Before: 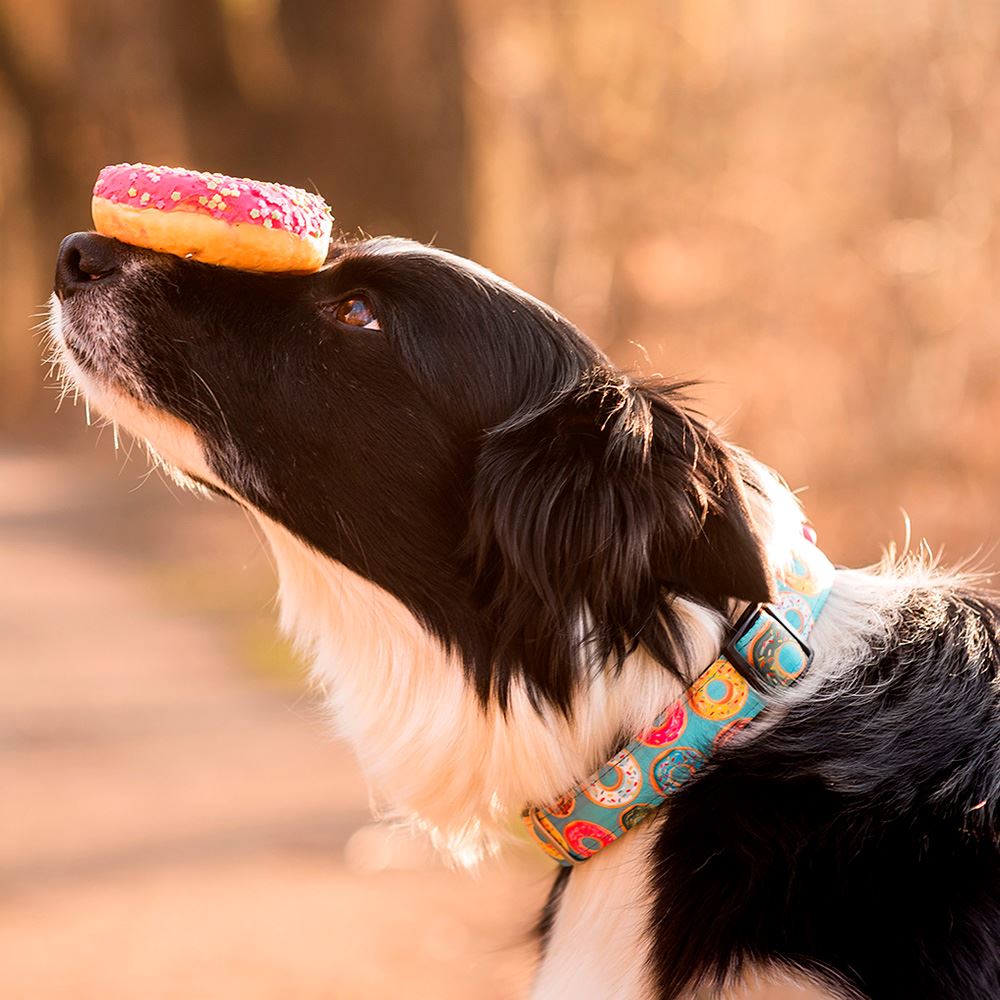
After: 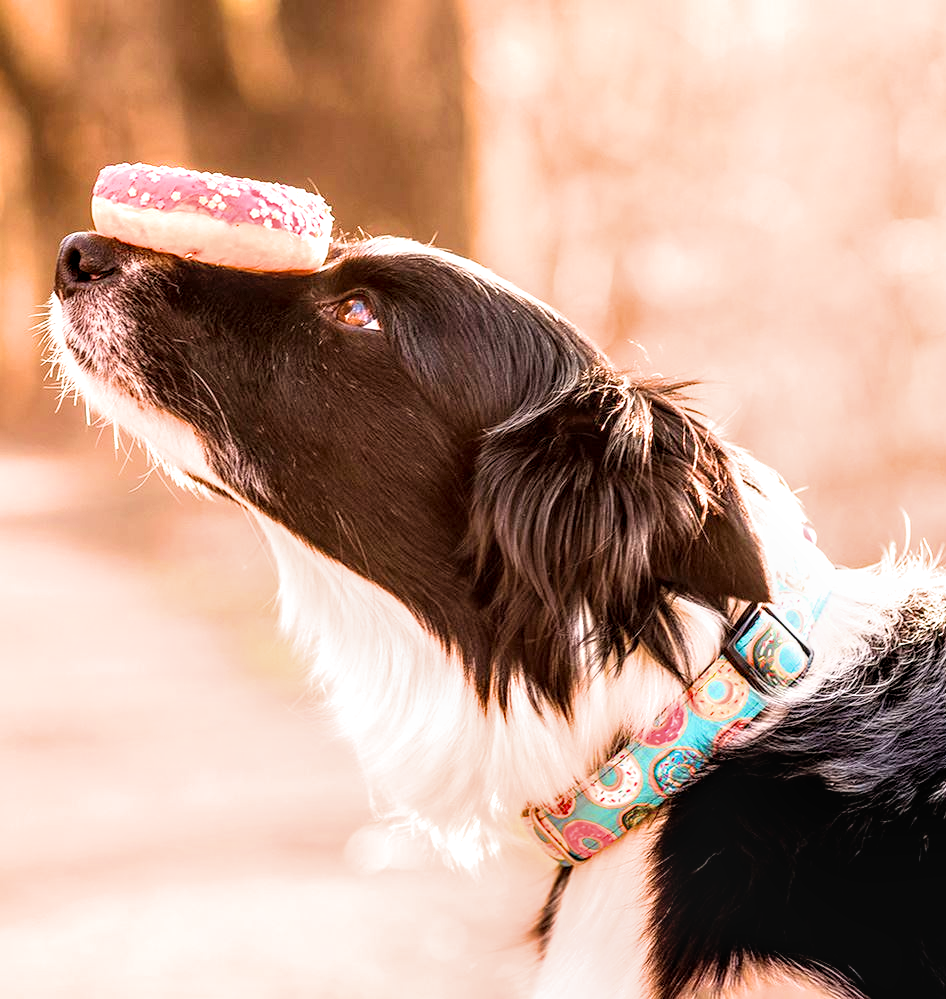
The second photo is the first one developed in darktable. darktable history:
exposure: black level correction 0, exposure 1.405 EV, compensate highlight preservation false
velvia: strength 14.34%
local contrast: detail 144%
filmic rgb: middle gray luminance 9.19%, black relative exposure -10.6 EV, white relative exposure 3.45 EV, target black luminance 0%, hardness 5.96, latitude 59.64%, contrast 1.086, highlights saturation mix 6.47%, shadows ↔ highlights balance 28.69%, preserve chrominance max RGB, iterations of high-quality reconstruction 0
crop and rotate: left 0%, right 5.331%
